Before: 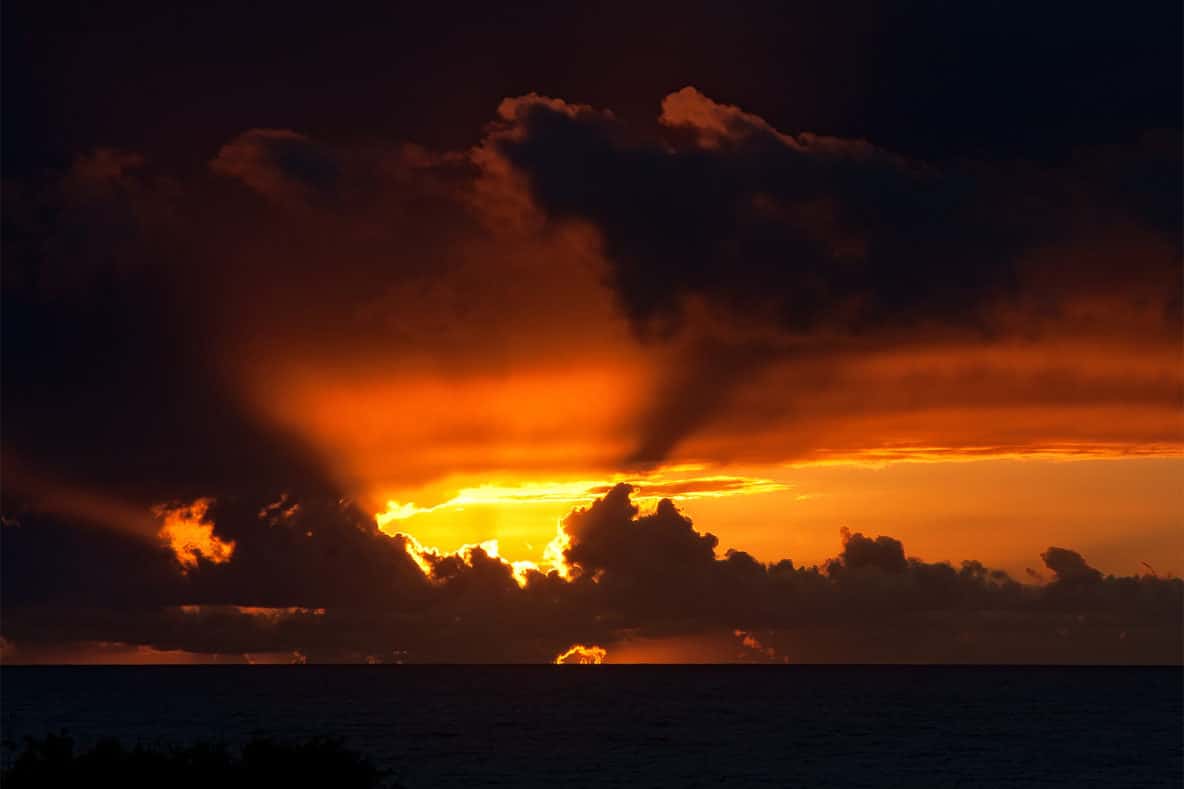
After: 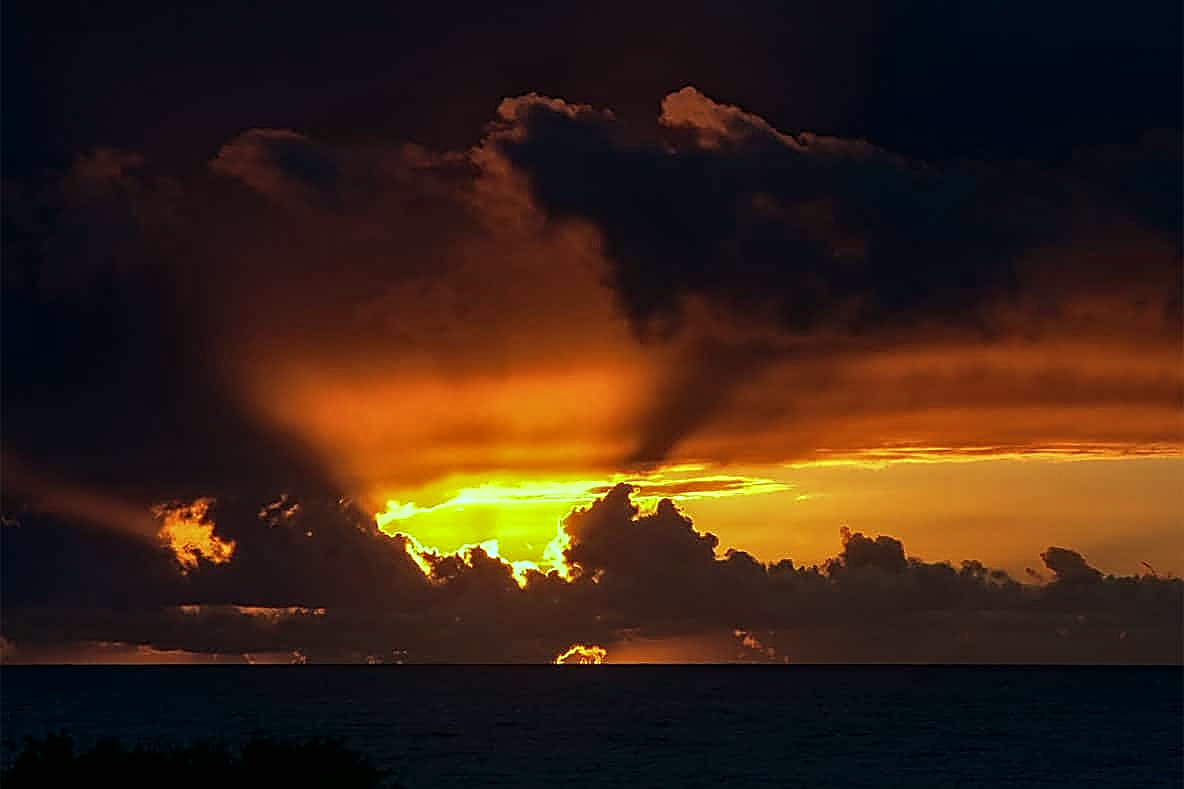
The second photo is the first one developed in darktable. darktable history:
local contrast: on, module defaults
color balance: mode lift, gamma, gain (sRGB), lift [0.997, 0.979, 1.021, 1.011], gamma [1, 1.084, 0.916, 0.998], gain [1, 0.87, 1.13, 1.101], contrast 4.55%, contrast fulcrum 38.24%, output saturation 104.09%
sharpen: radius 1.685, amount 1.294
